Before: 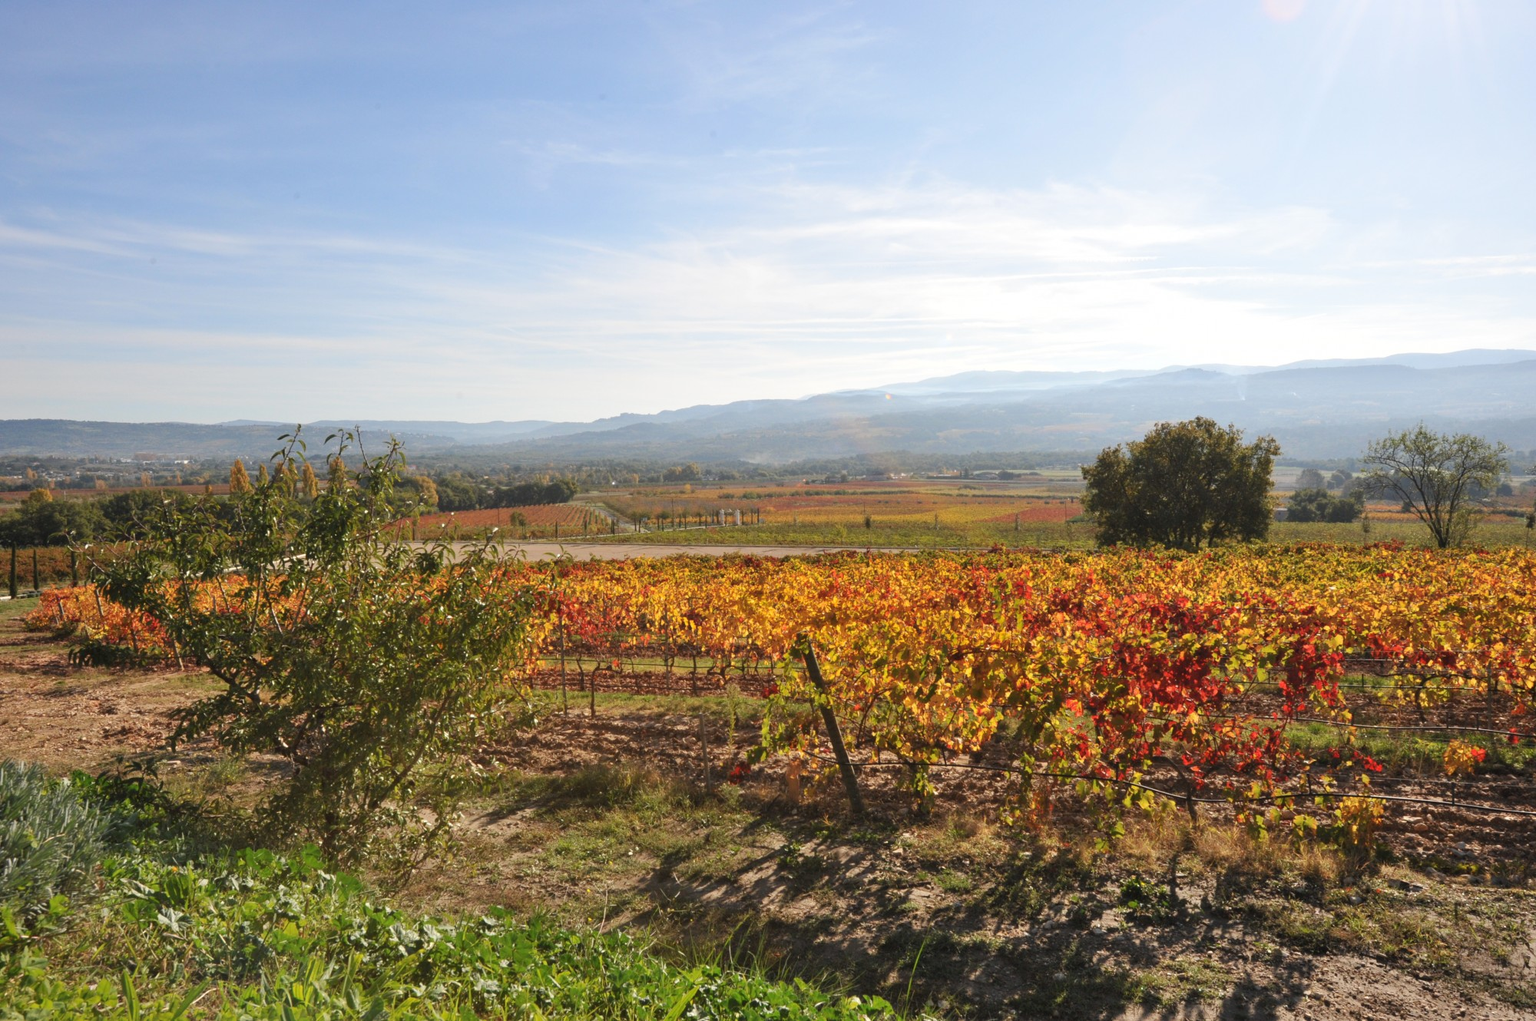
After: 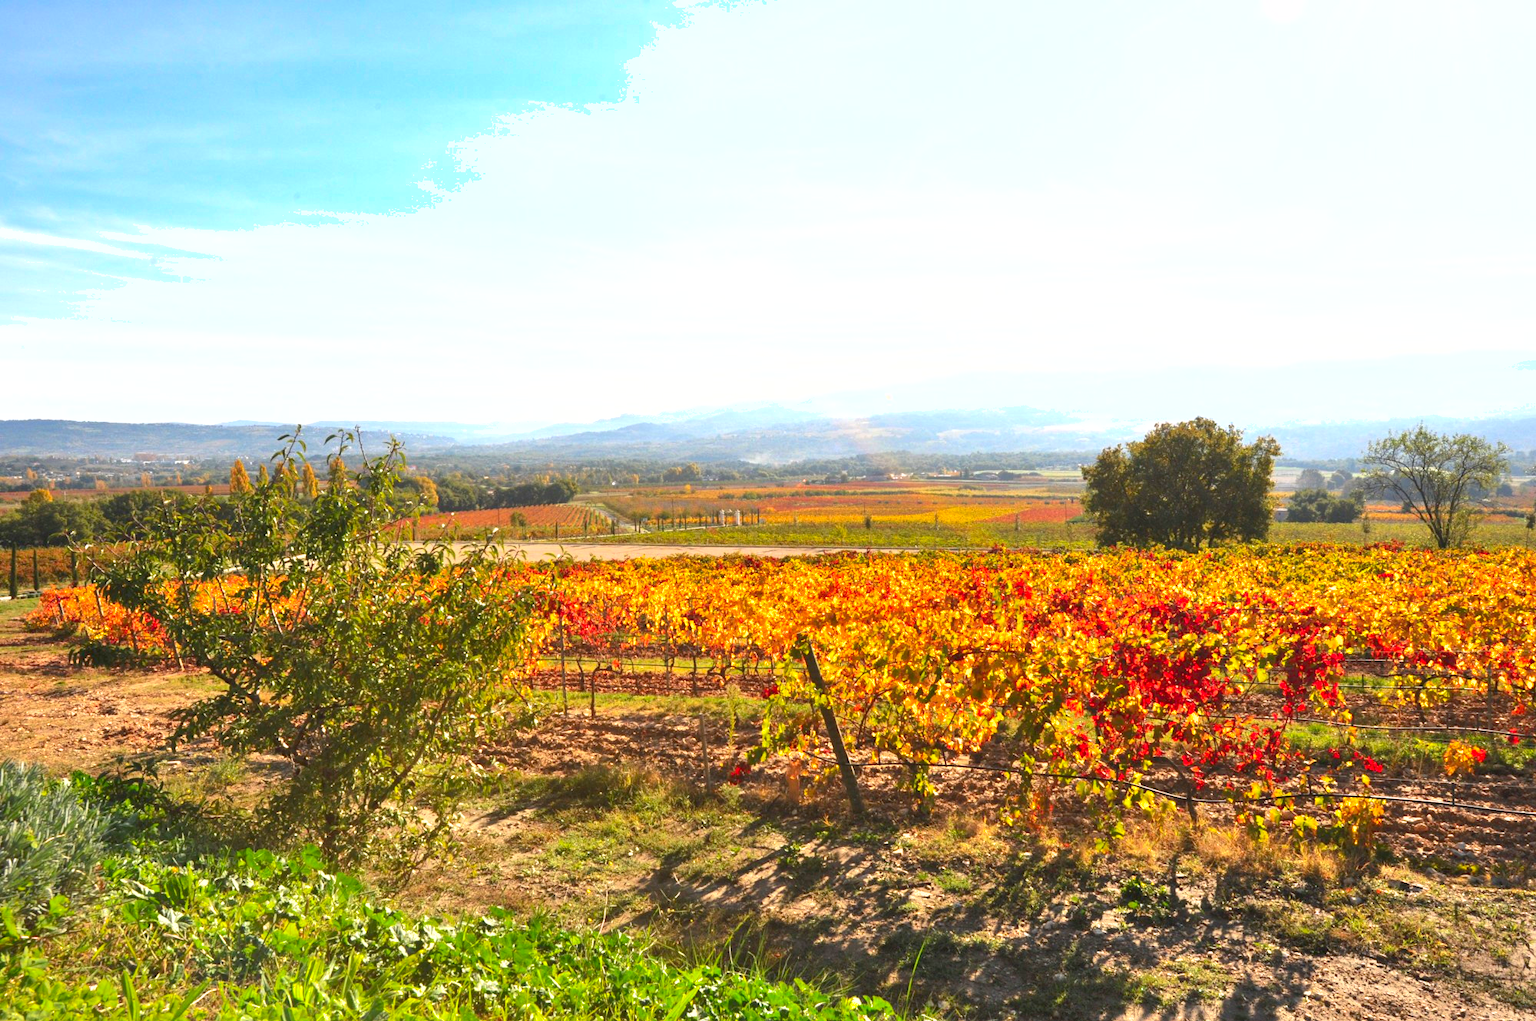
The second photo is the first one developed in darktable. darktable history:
shadows and highlights: on, module defaults
contrast brightness saturation: contrast 0.16, saturation 0.32
exposure: exposure 0.943 EV, compensate highlight preservation false
